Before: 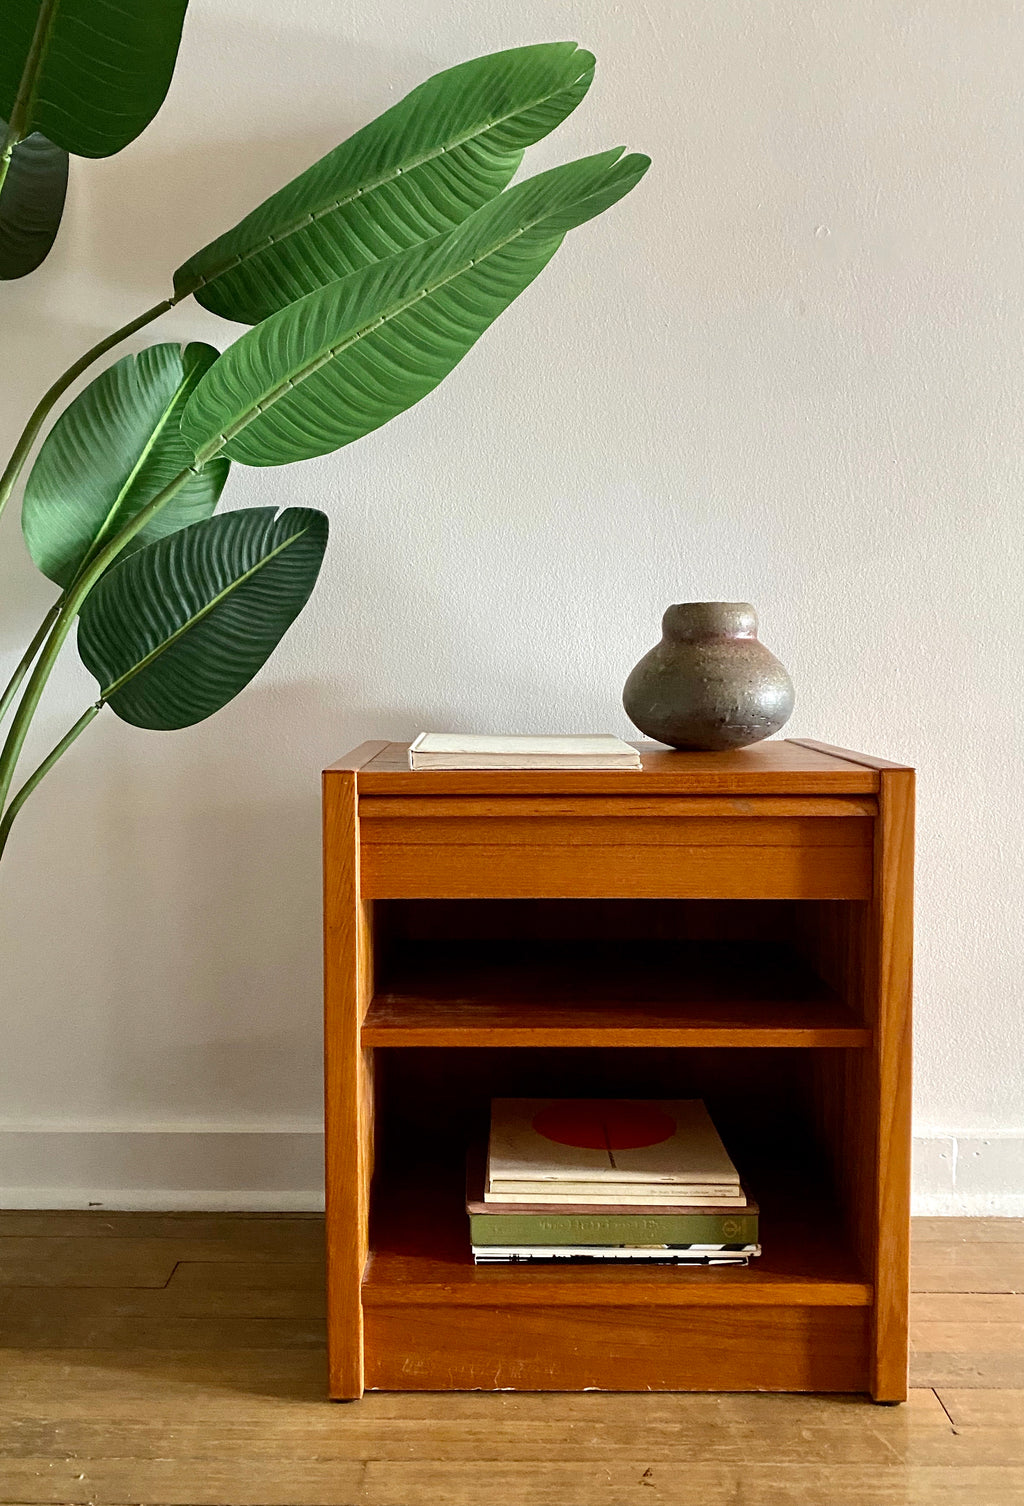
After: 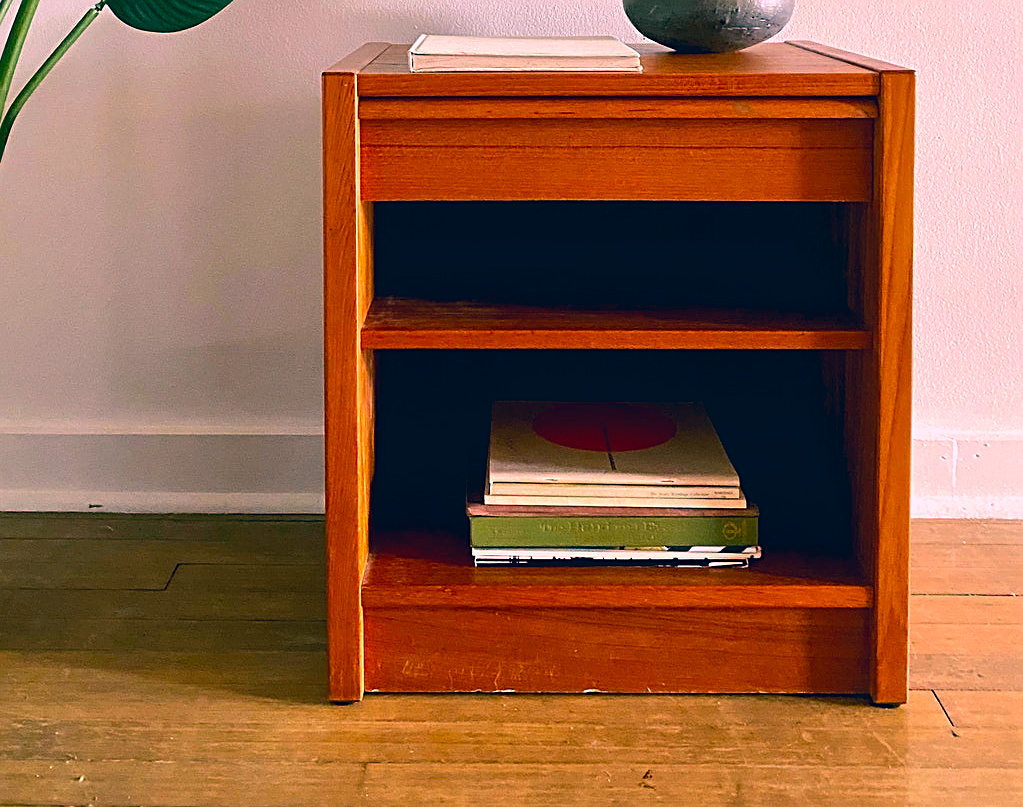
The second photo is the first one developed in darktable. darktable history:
crop and rotate: top 46.384%, right 0.016%
color correction: highlights a* 16.61, highlights b* 0.291, shadows a* -15.45, shadows b* -14.73, saturation 1.54
sharpen: on, module defaults
